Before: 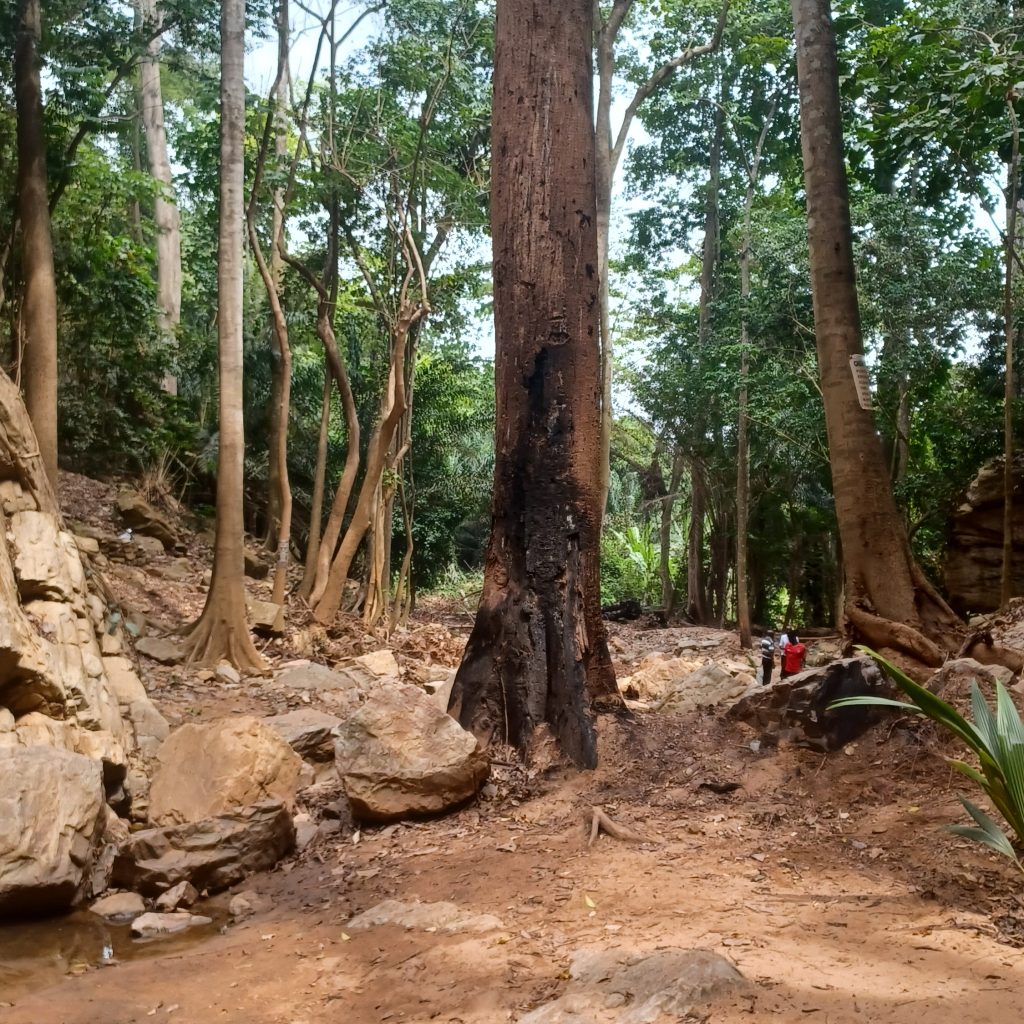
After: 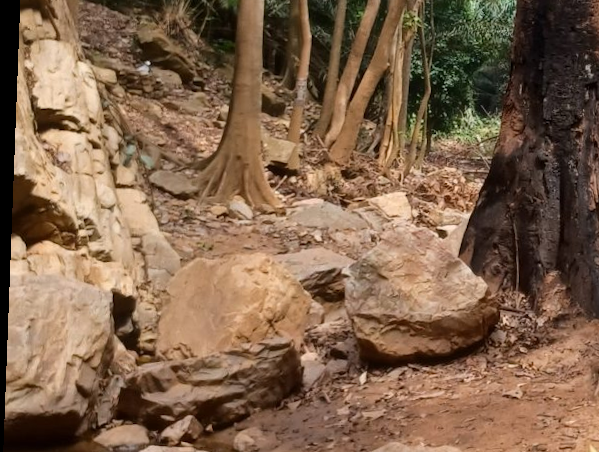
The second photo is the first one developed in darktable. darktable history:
crop: top 44.483%, right 43.593%, bottom 12.892%
rotate and perspective: rotation 2.17°, automatic cropping off
